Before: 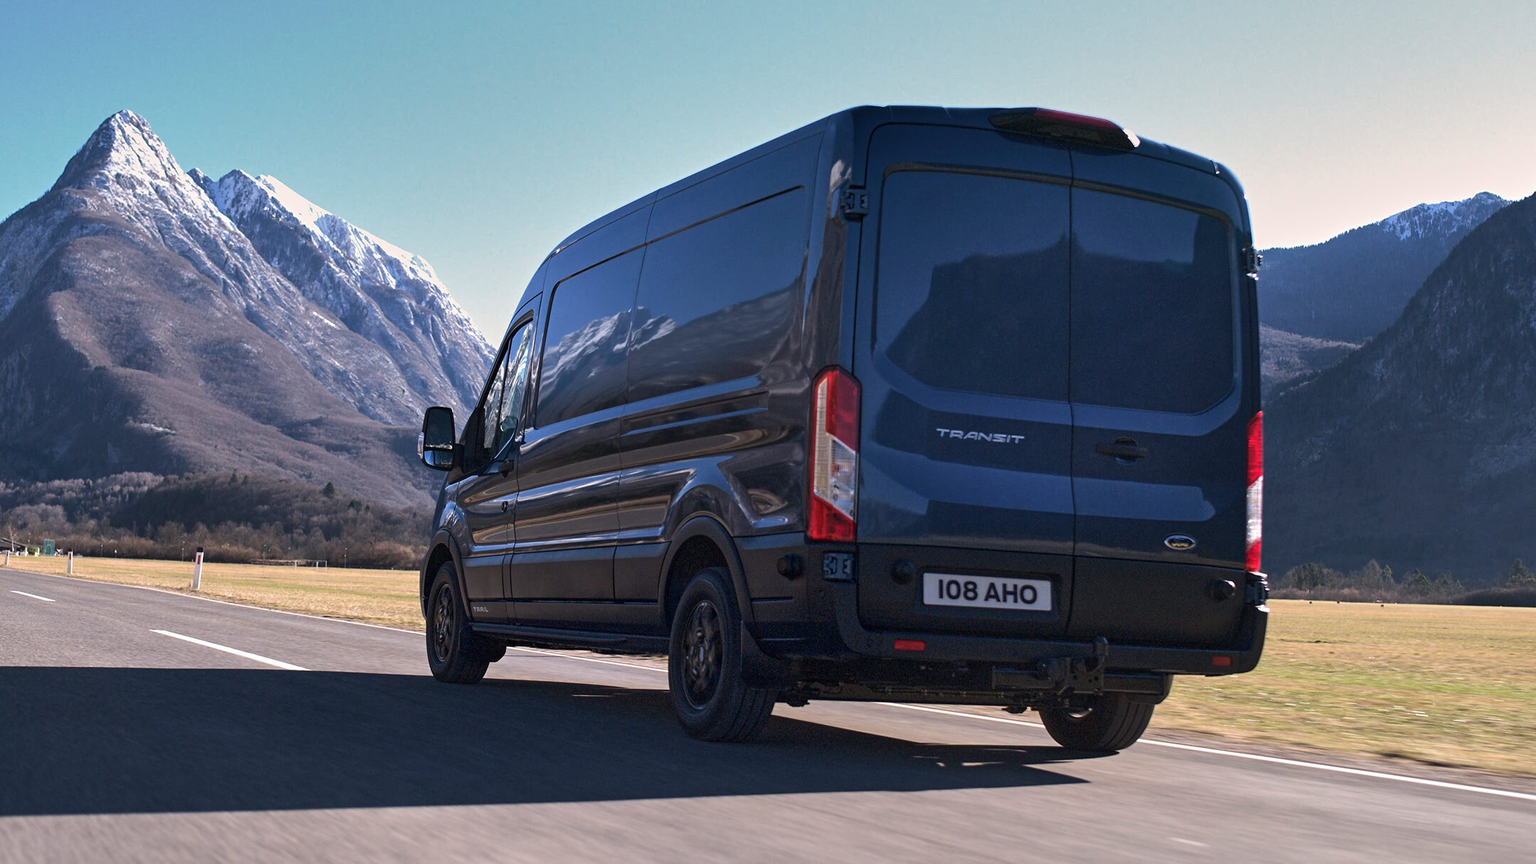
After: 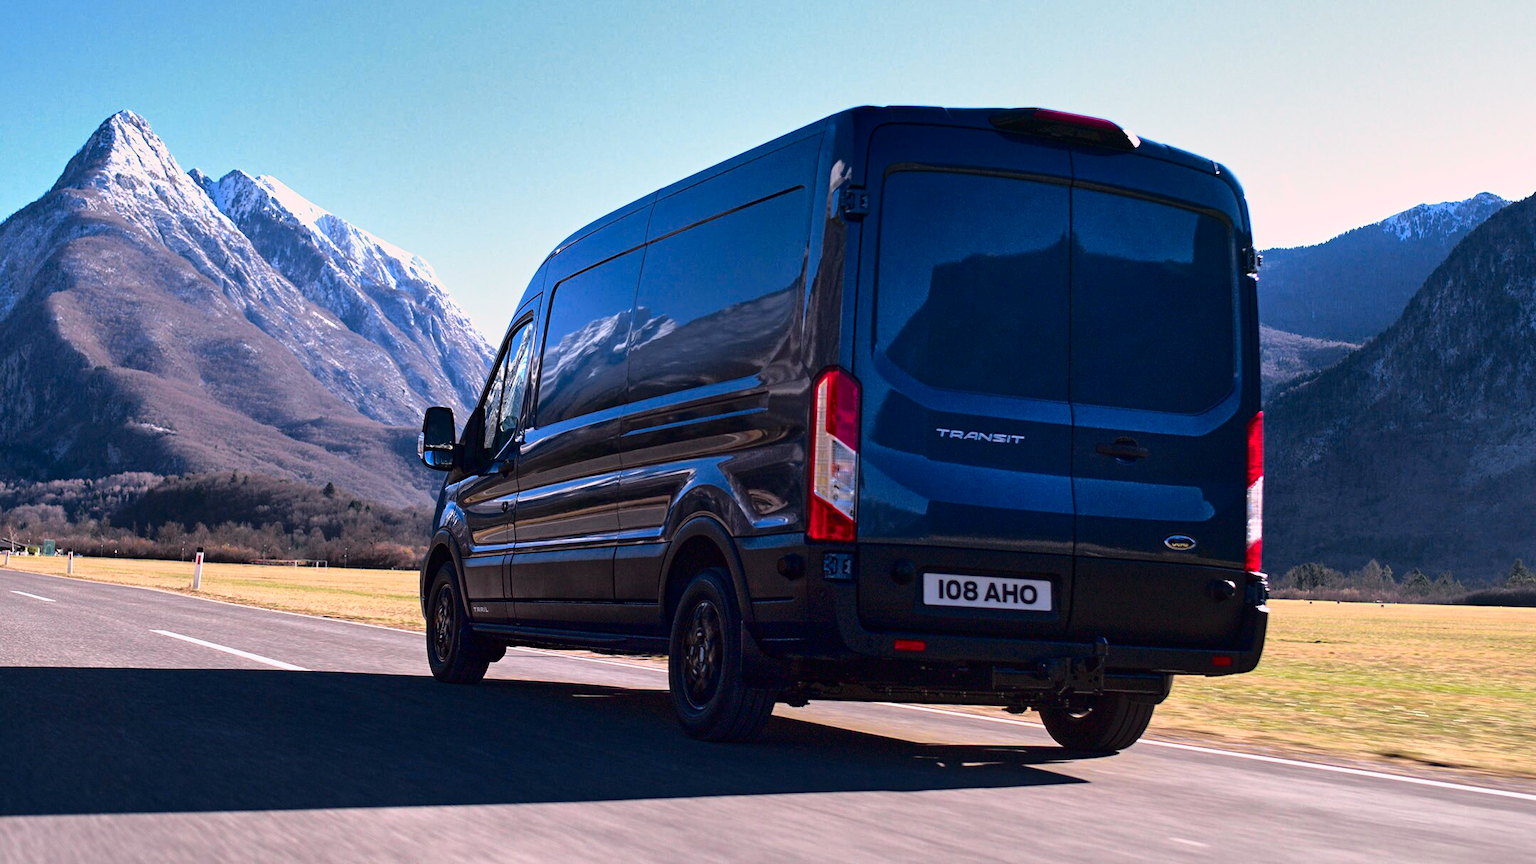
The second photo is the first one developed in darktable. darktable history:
color balance rgb: linear chroma grading › global chroma 15%, perceptual saturation grading › global saturation 30%
tone curve: curves: ch0 [(0, 0) (0.105, 0.044) (0.195, 0.128) (0.283, 0.283) (0.384, 0.404) (0.485, 0.531) (0.638, 0.681) (0.795, 0.879) (1, 0.977)]; ch1 [(0, 0) (0.161, 0.092) (0.35, 0.33) (0.379, 0.401) (0.456, 0.469) (0.498, 0.503) (0.531, 0.537) (0.596, 0.621) (0.635, 0.671) (1, 1)]; ch2 [(0, 0) (0.371, 0.362) (0.437, 0.437) (0.483, 0.484) (0.53, 0.515) (0.56, 0.58) (0.622, 0.606) (1, 1)], color space Lab, independent channels, preserve colors none
white balance: emerald 1
